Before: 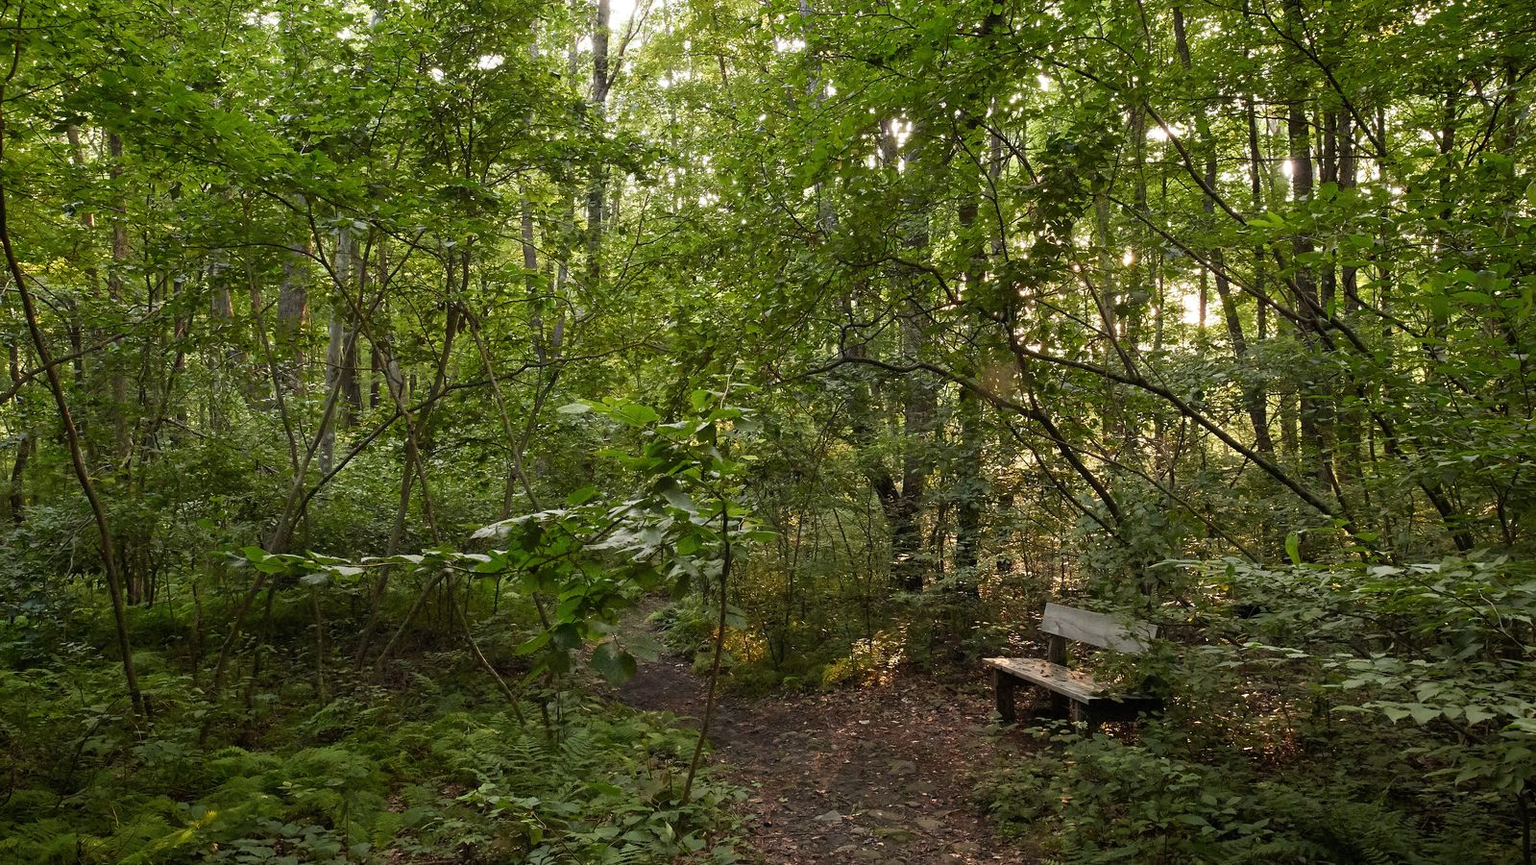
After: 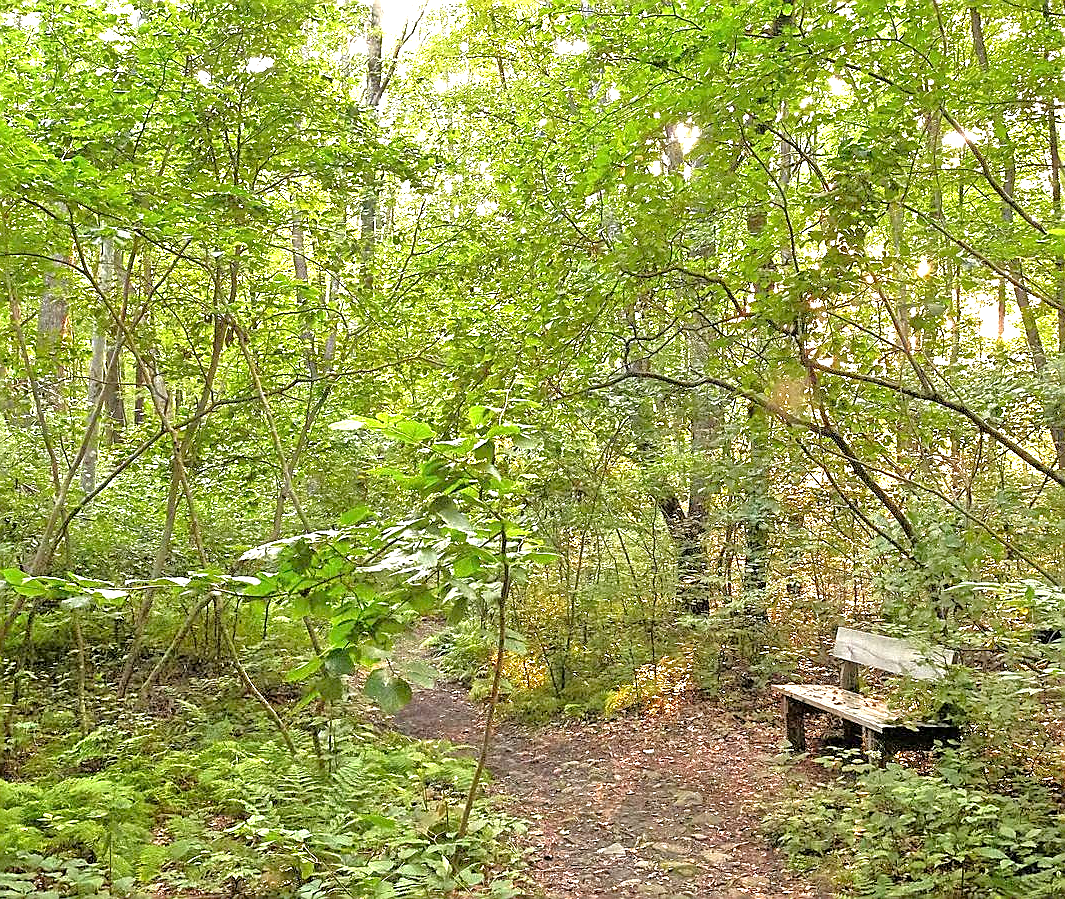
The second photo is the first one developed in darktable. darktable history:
tone equalizer: -7 EV 0.15 EV, -6 EV 0.6 EV, -5 EV 1.15 EV, -4 EV 1.33 EV, -3 EV 1.15 EV, -2 EV 0.6 EV, -1 EV 0.15 EV, mask exposure compensation -0.5 EV
exposure: black level correction 0.001, exposure 1.735 EV, compensate highlight preservation false
crop and rotate: left 15.754%, right 17.579%
sharpen: radius 1.4, amount 1.25, threshold 0.7
